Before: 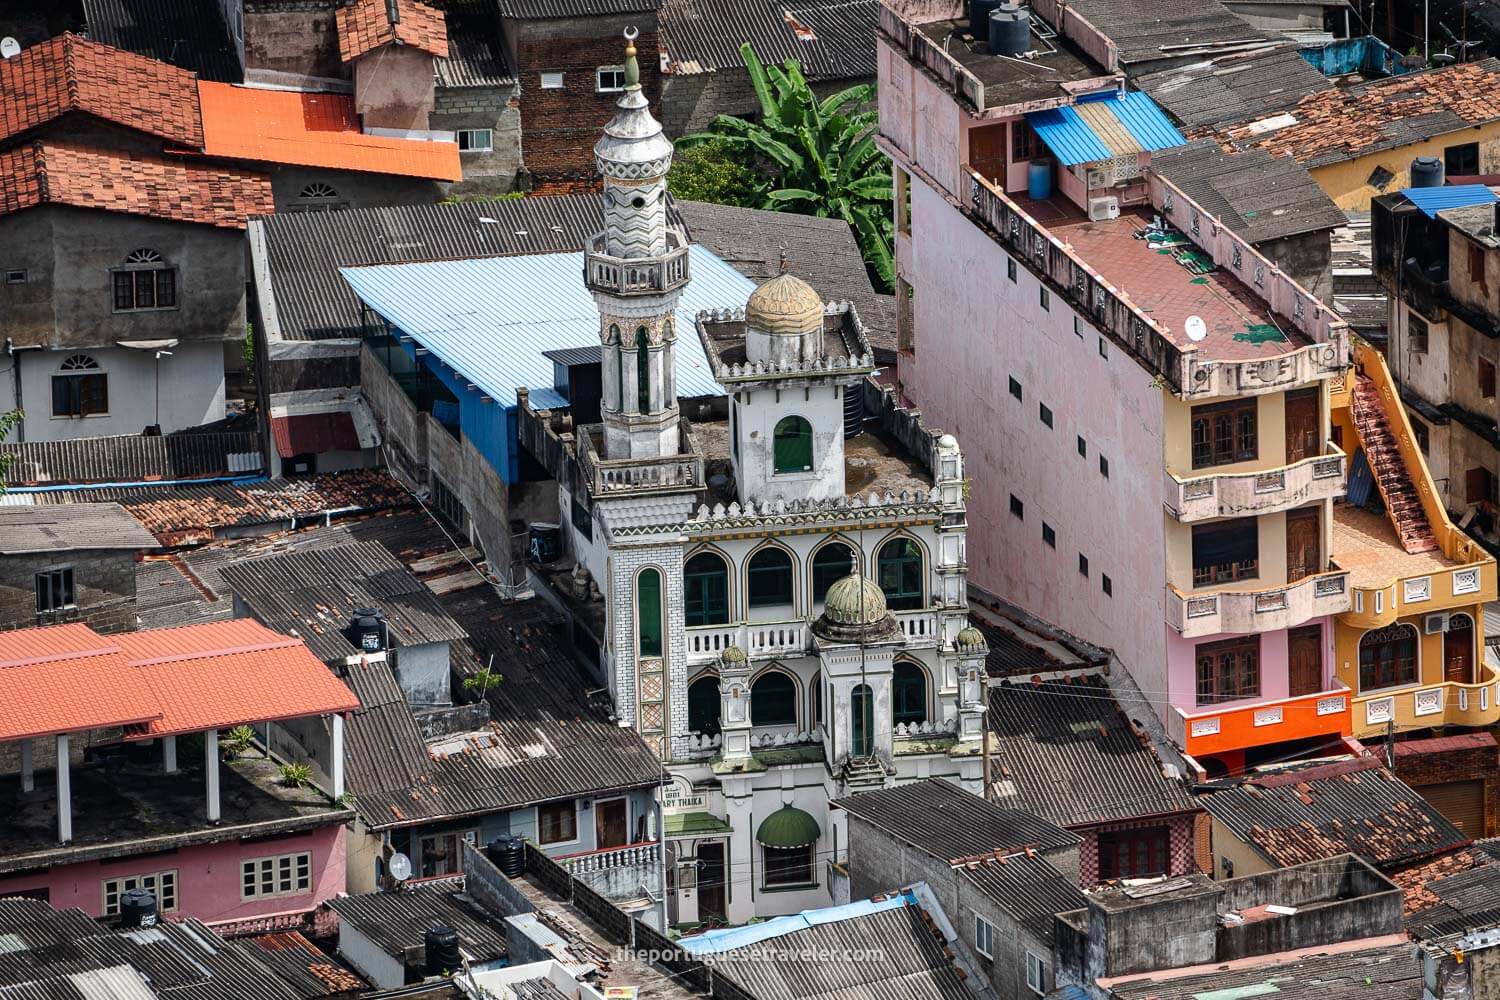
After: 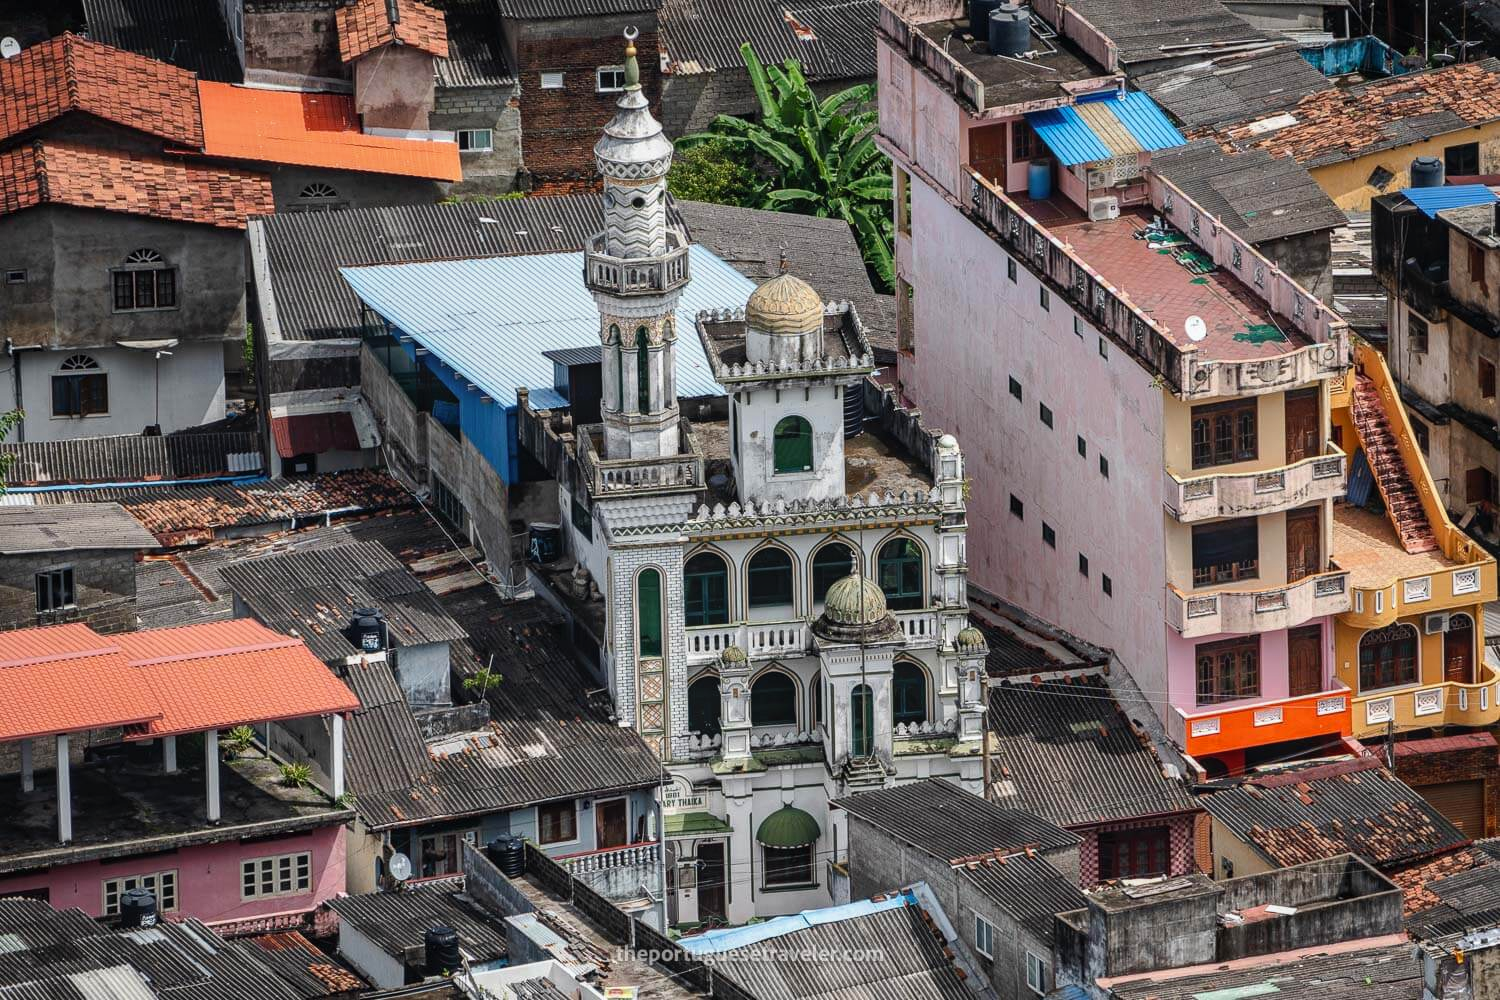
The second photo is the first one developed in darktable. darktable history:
local contrast: detail 110%
